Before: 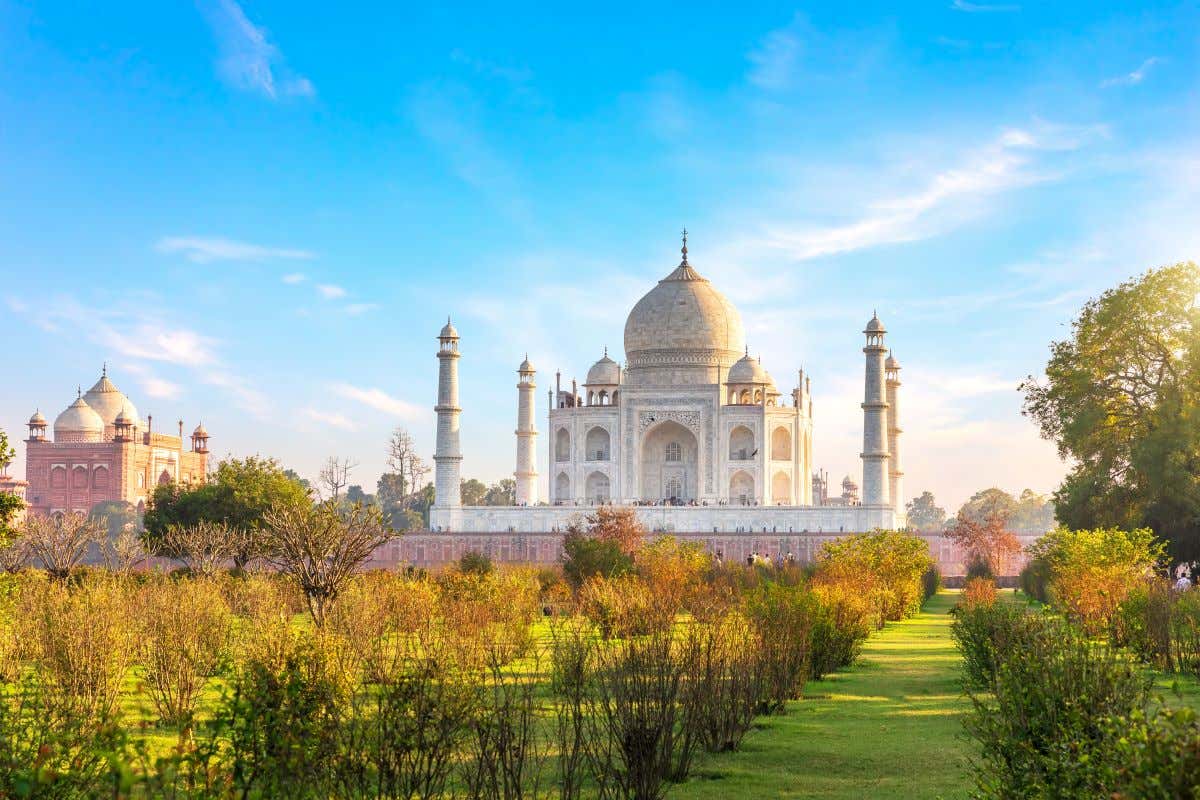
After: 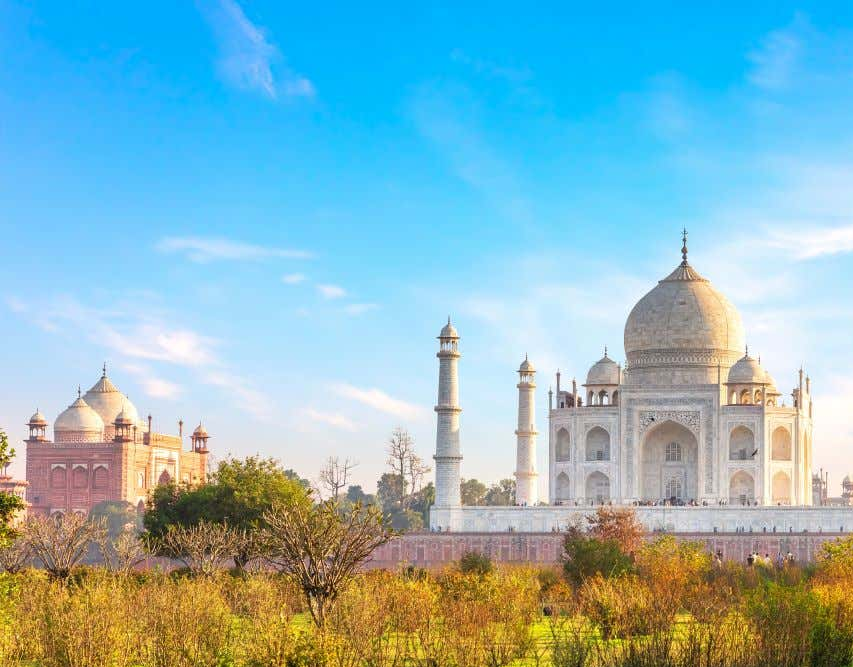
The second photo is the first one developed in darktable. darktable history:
crop: right 28.85%, bottom 16.567%
